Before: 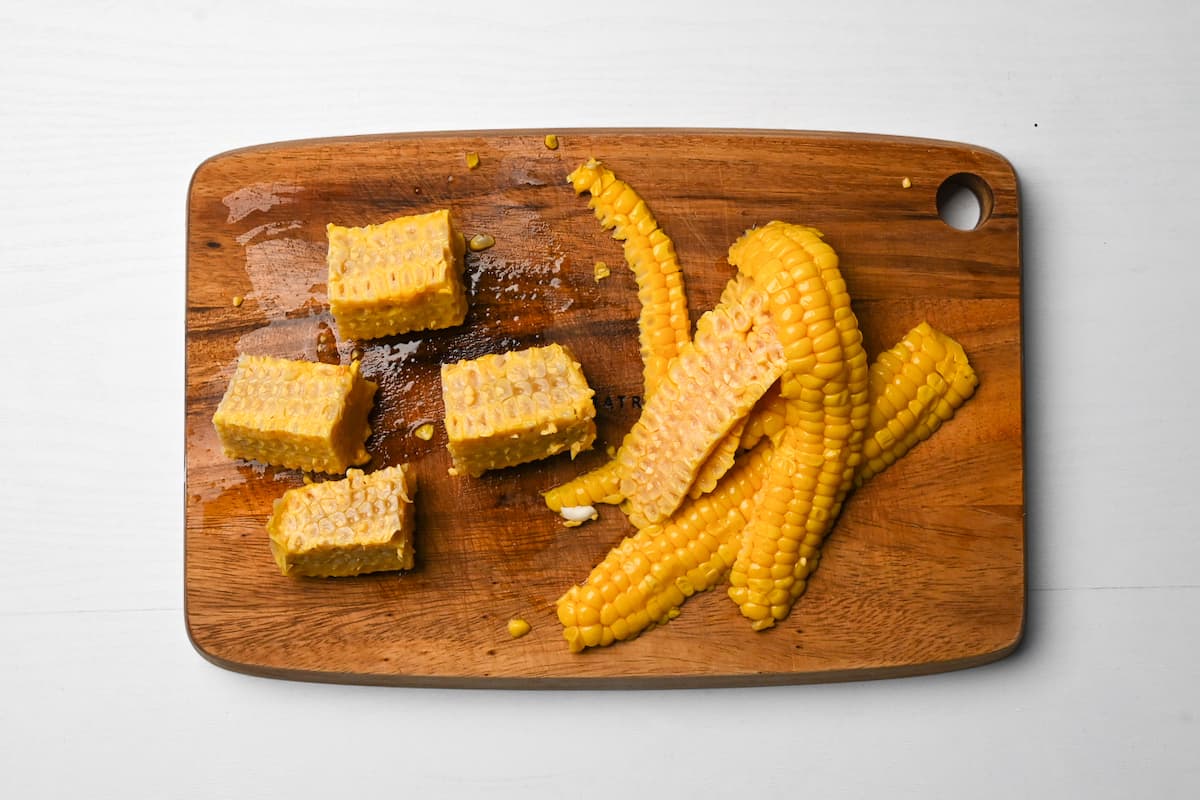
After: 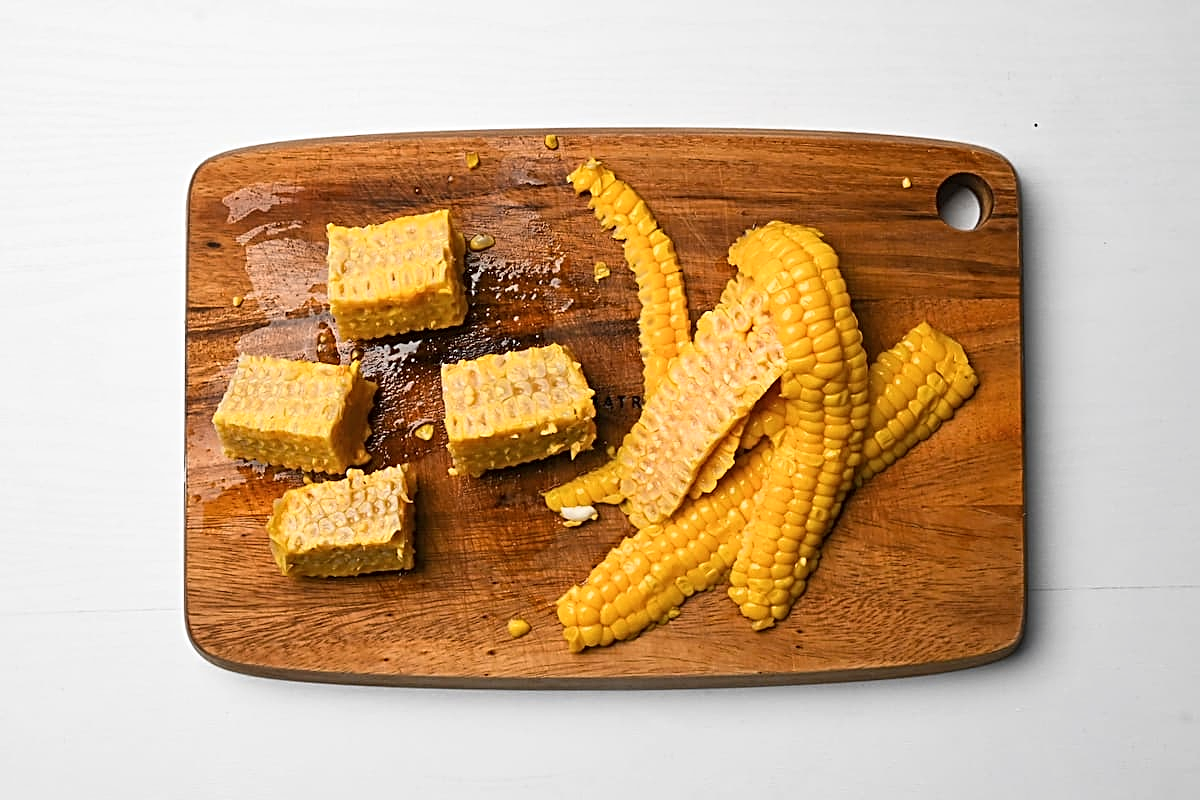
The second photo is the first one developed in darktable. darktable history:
sharpen: radius 2.6, amount 0.69
tone curve: curves: ch0 [(0, 0) (0.003, 0.003) (0.011, 0.012) (0.025, 0.026) (0.044, 0.046) (0.069, 0.072) (0.1, 0.104) (0.136, 0.141) (0.177, 0.184) (0.224, 0.233) (0.277, 0.288) (0.335, 0.348) (0.399, 0.414) (0.468, 0.486) (0.543, 0.564) (0.623, 0.647) (0.709, 0.736) (0.801, 0.831) (0.898, 0.921) (1, 1)], color space Lab, independent channels, preserve colors none
